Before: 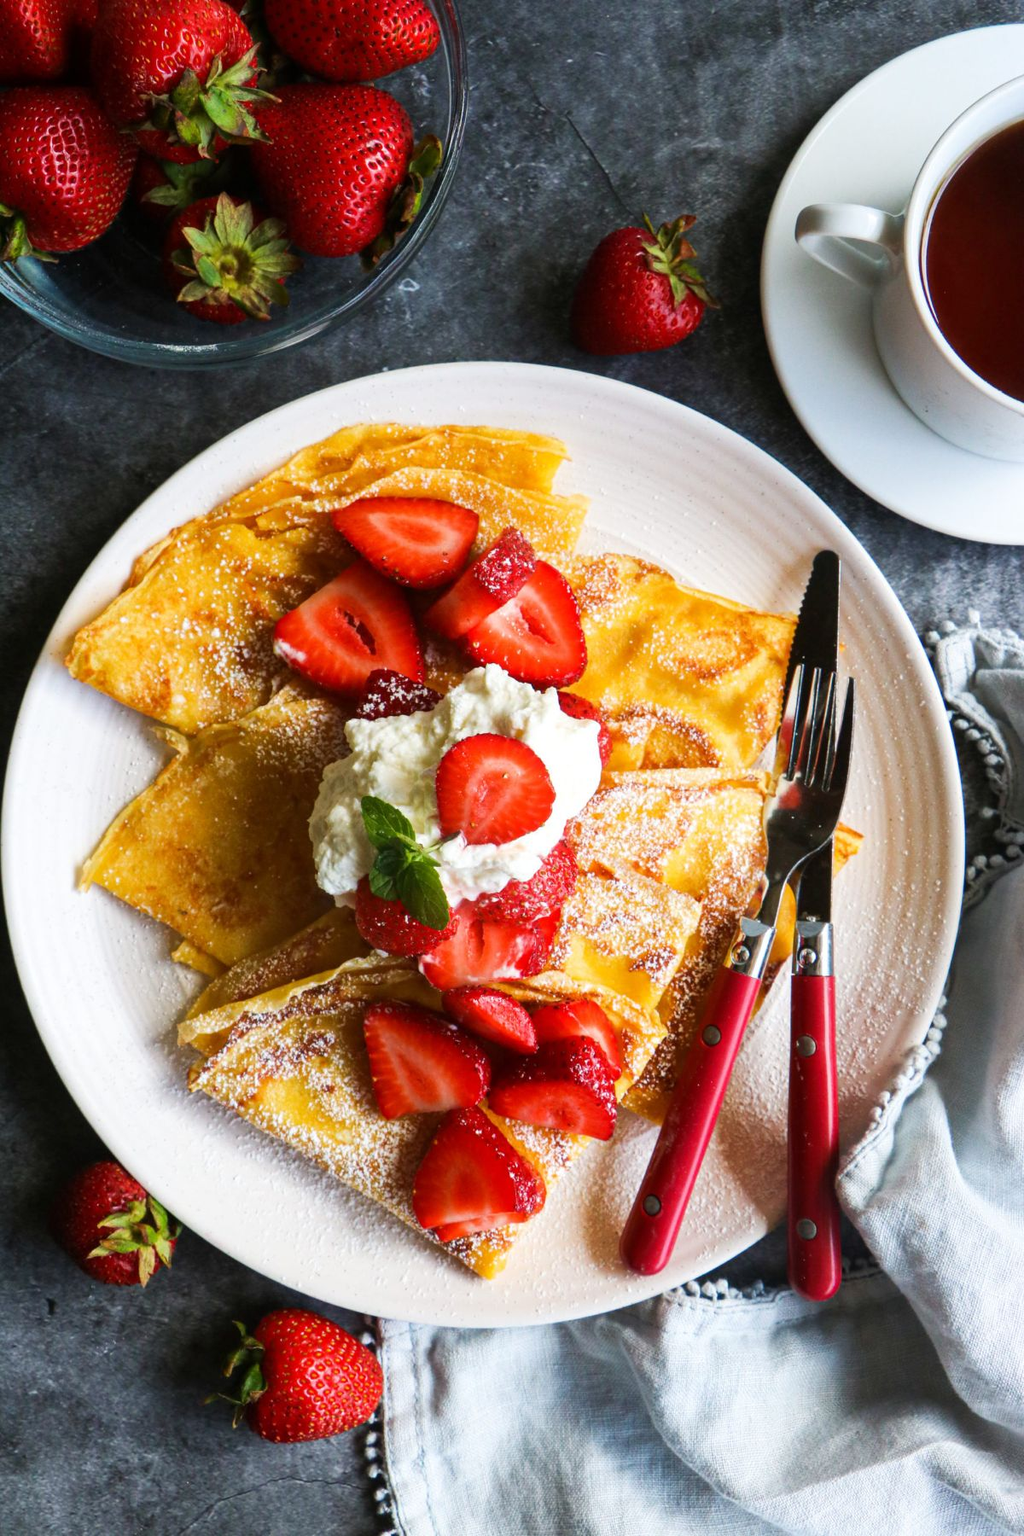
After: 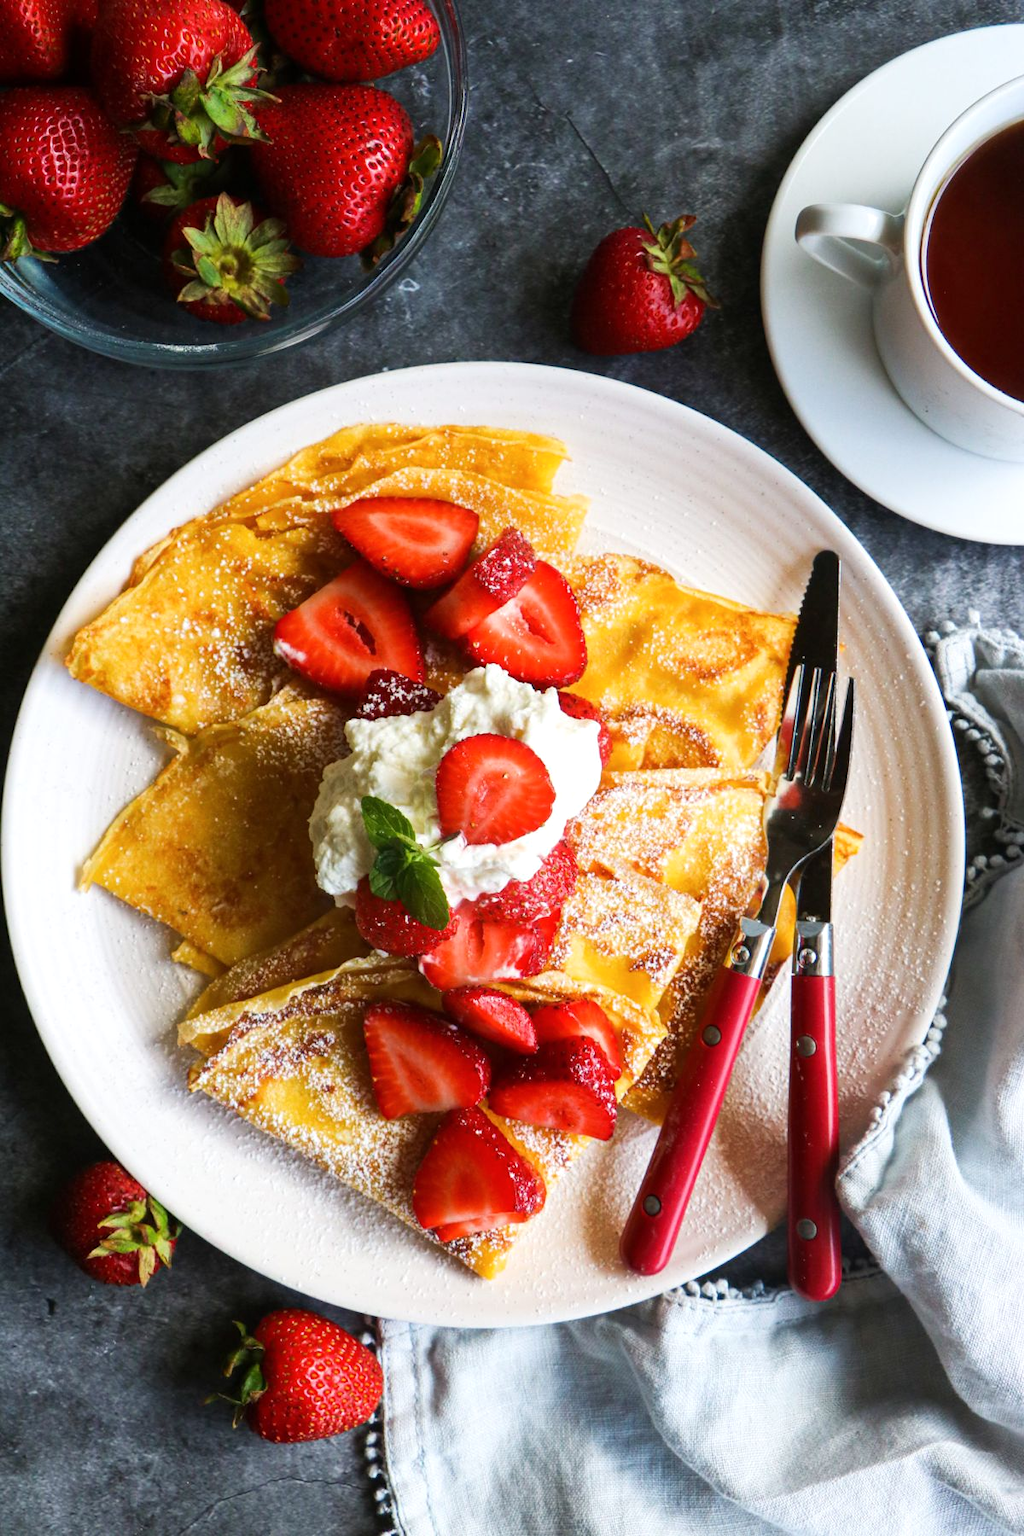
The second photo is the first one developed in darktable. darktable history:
shadows and highlights: shadows -9.62, white point adjustment 1.67, highlights 10.15
